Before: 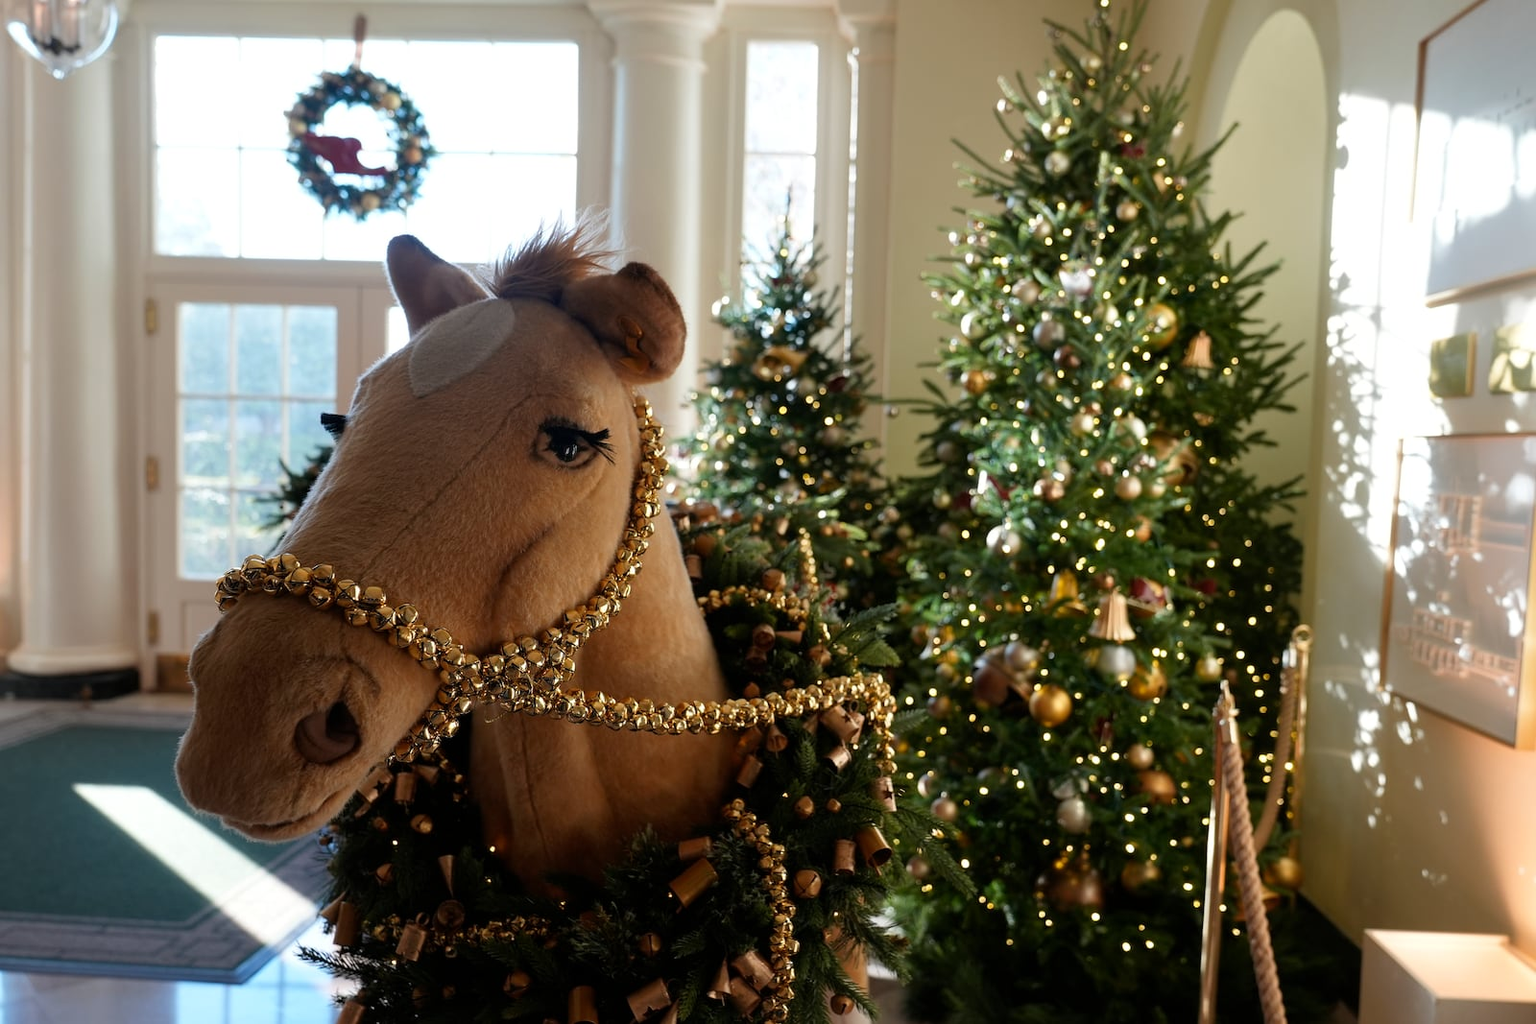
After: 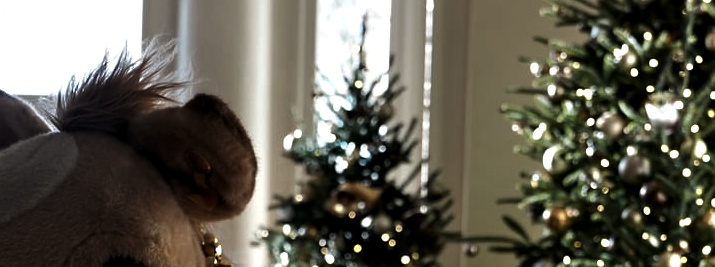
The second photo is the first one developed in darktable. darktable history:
levels: levels [0, 0.618, 1]
crop: left 28.64%, top 16.832%, right 26.637%, bottom 58.055%
contrast equalizer: y [[0.545, 0.572, 0.59, 0.59, 0.571, 0.545], [0.5 ×6], [0.5 ×6], [0 ×6], [0 ×6]]
